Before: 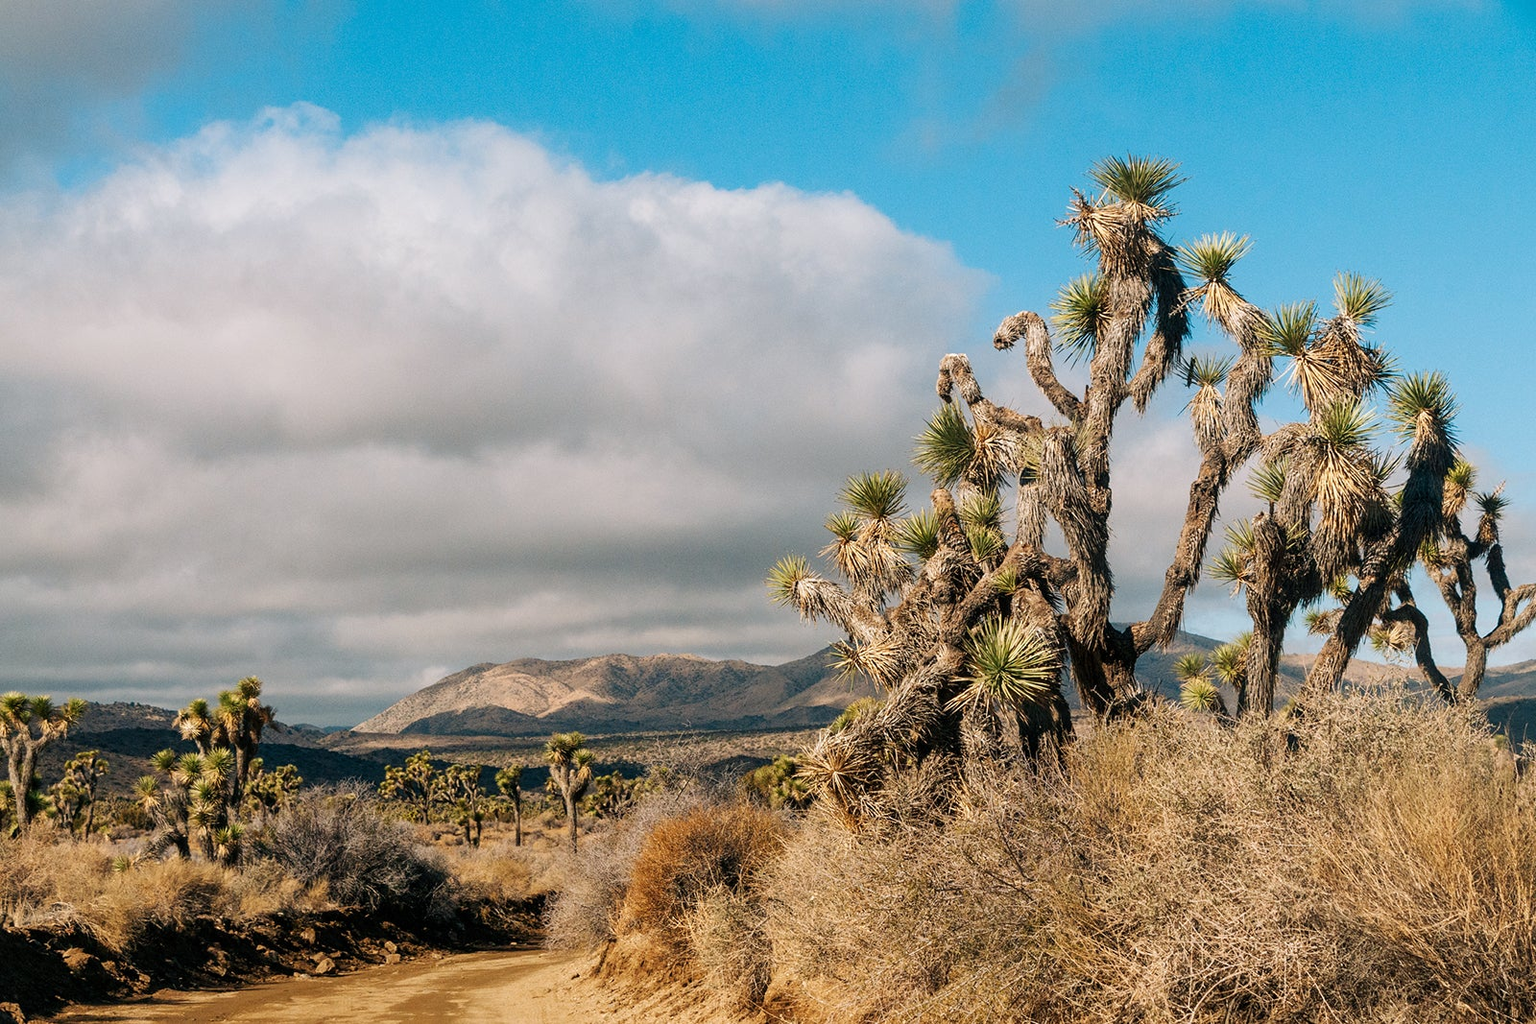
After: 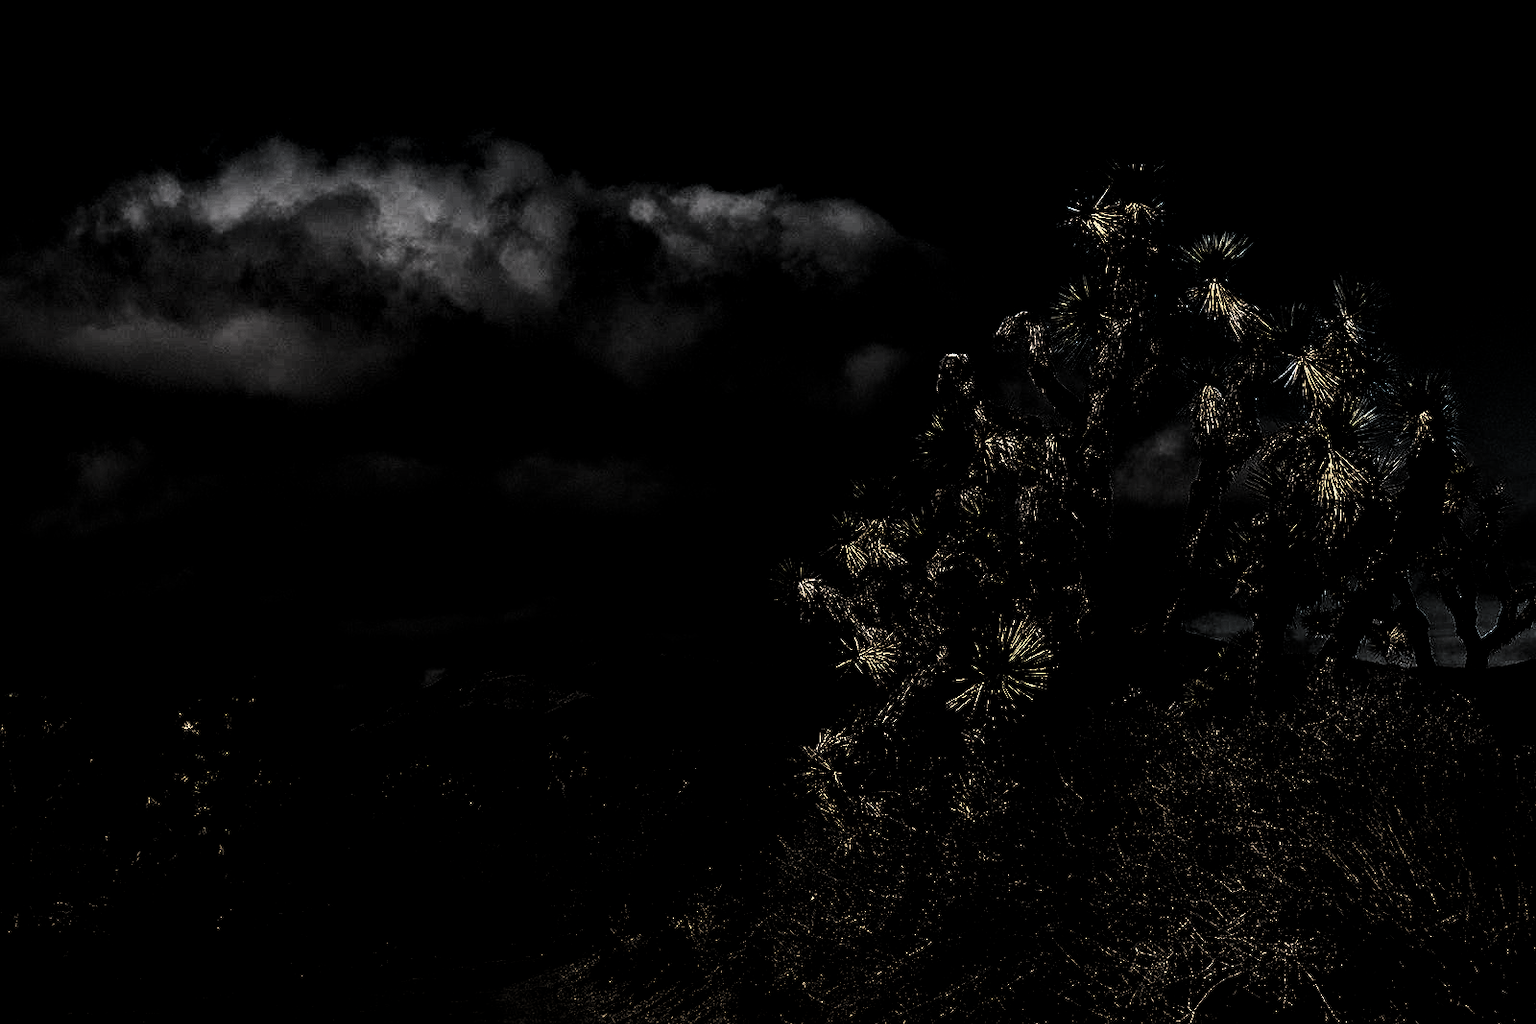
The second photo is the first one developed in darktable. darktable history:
local contrast: mode bilateral grid, contrast 19, coarseness 51, detail 149%, midtone range 0.2
contrast brightness saturation: contrast 0.196, brightness -0.112, saturation 0.102
levels: levels [0.721, 0.937, 0.997]
shadows and highlights: soften with gaussian
